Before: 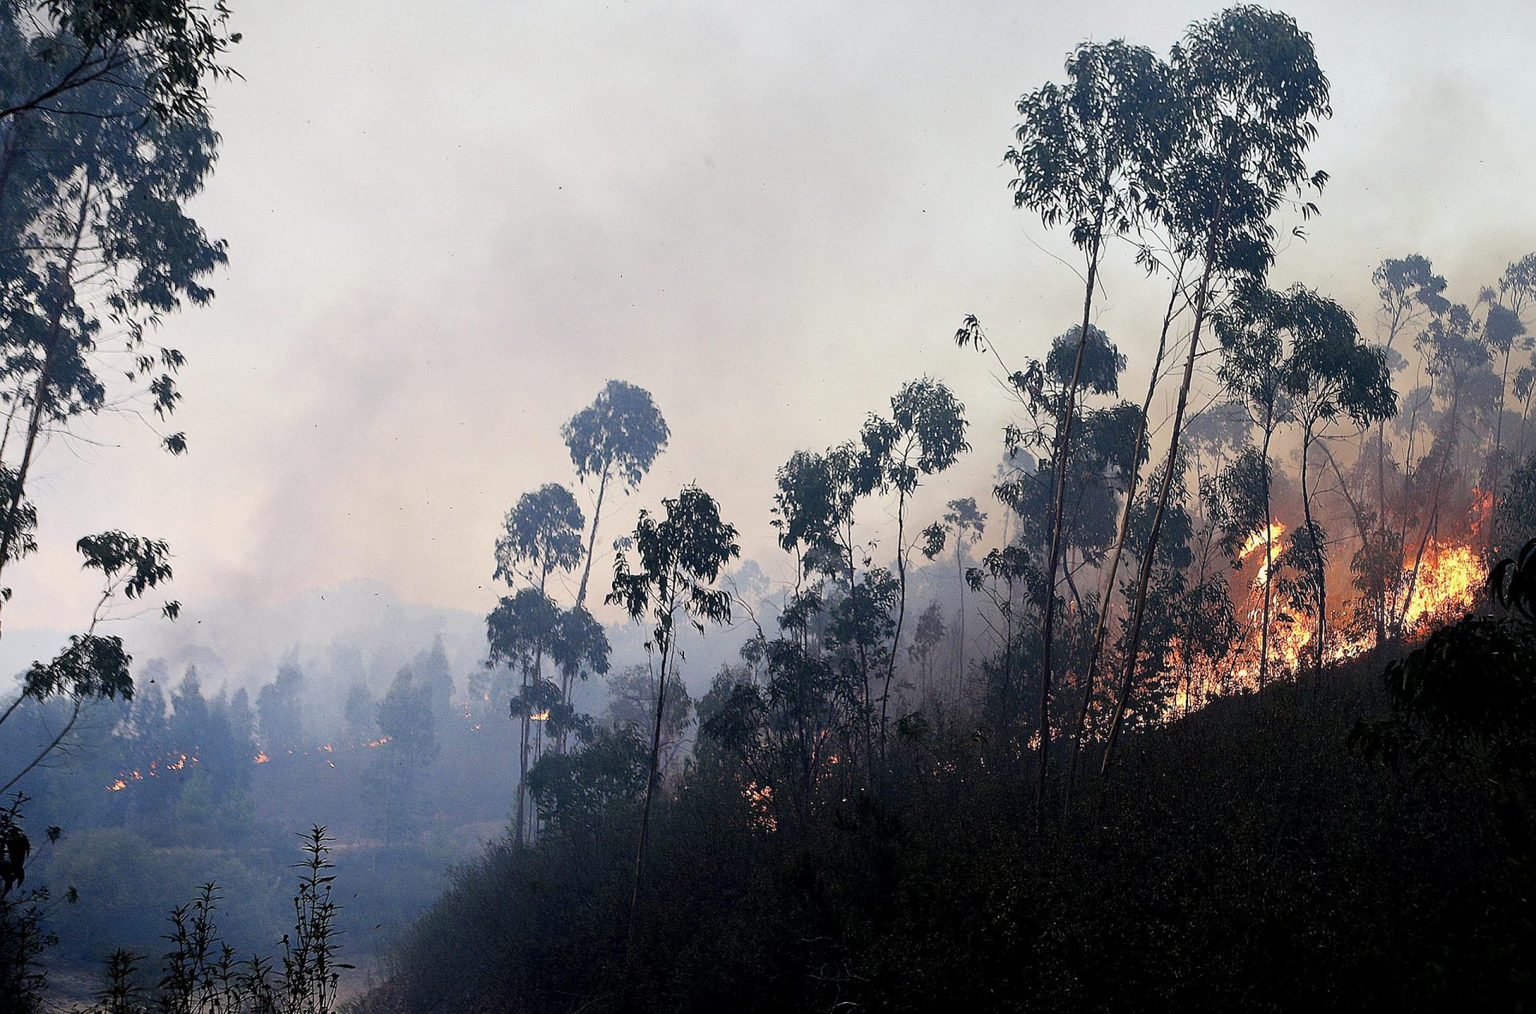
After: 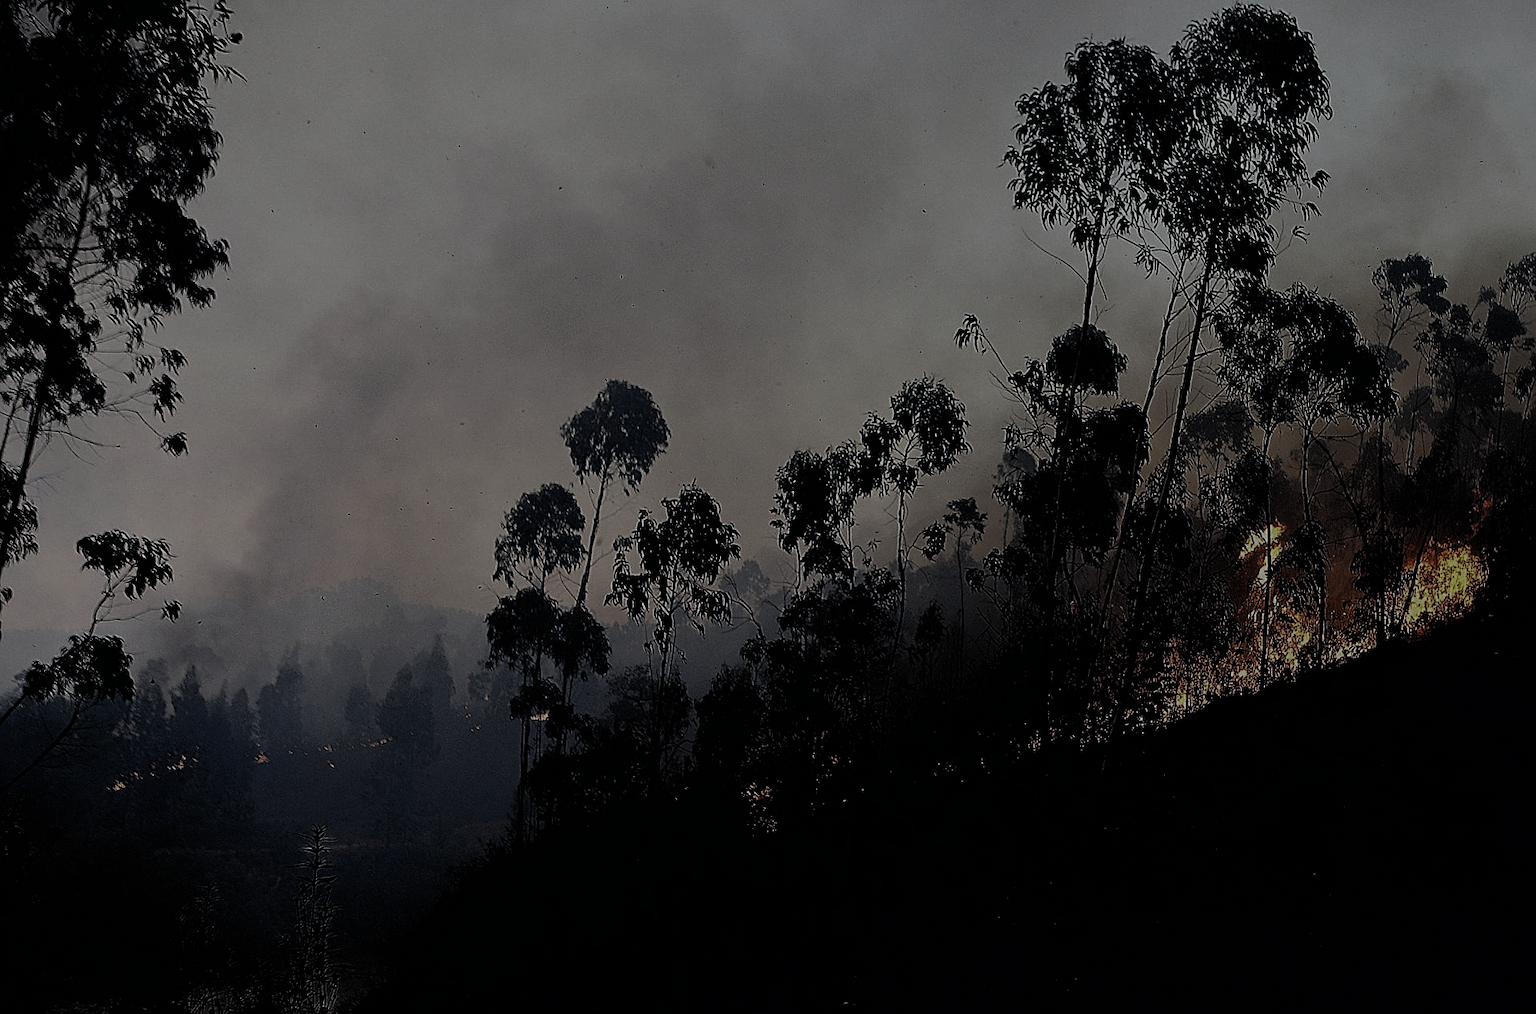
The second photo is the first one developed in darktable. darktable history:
sharpen: on, module defaults
tone equalizer: -8 EV -2 EV, -7 EV -1.98 EV, -6 EV -1.97 EV, -5 EV -1.99 EV, -4 EV -1.97 EV, -3 EV -1.99 EV, -2 EV -1.98 EV, -1 EV -1.62 EV, +0 EV -1.99 EV, edges refinement/feathering 500, mask exposure compensation -1.57 EV, preserve details no
filmic rgb: black relative exposure -8.23 EV, white relative exposure 2.2 EV, hardness 7.17, latitude 85.89%, contrast 1.695, highlights saturation mix -3.27%, shadows ↔ highlights balance -3.02%, color science v6 (2022)
exposure: exposure -0.361 EV, compensate exposure bias true, compensate highlight preservation false
